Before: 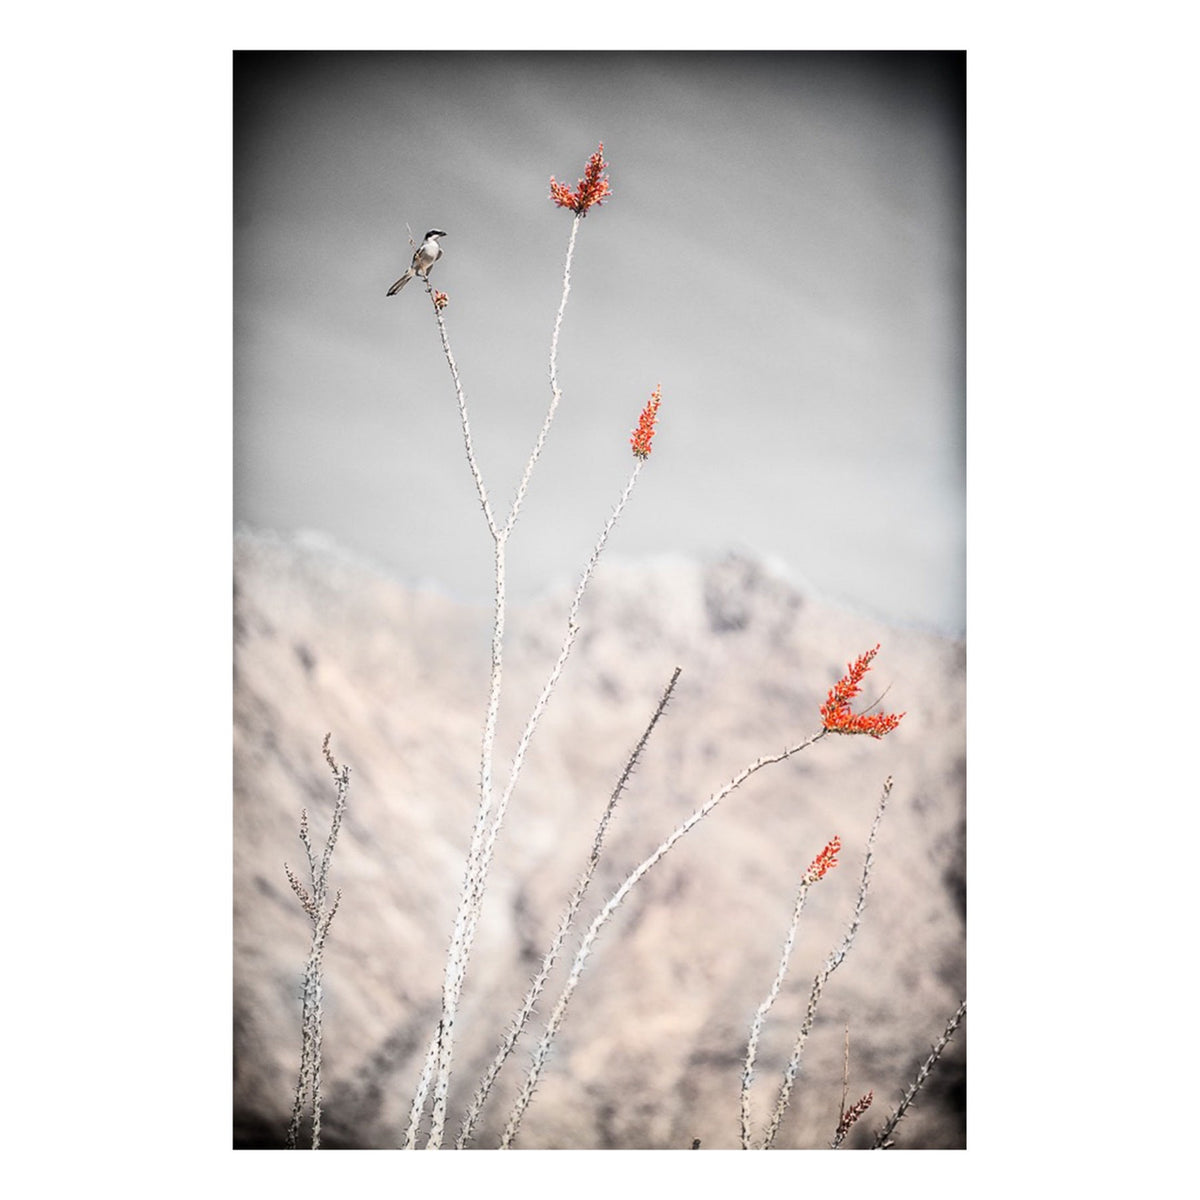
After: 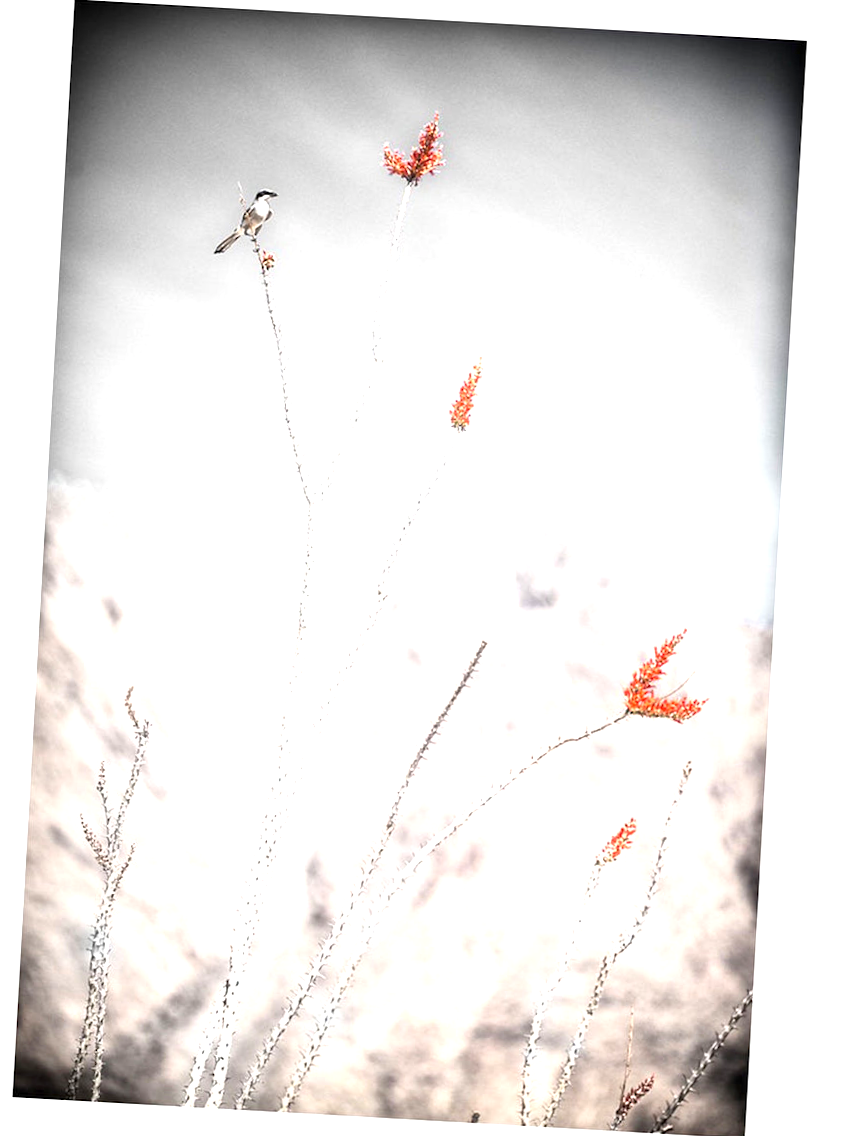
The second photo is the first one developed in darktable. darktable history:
crop and rotate: angle -3.24°, left 13.989%, top 0.017%, right 10.891%, bottom 0.065%
exposure: black level correction 0, exposure 0.938 EV, compensate highlight preservation false
